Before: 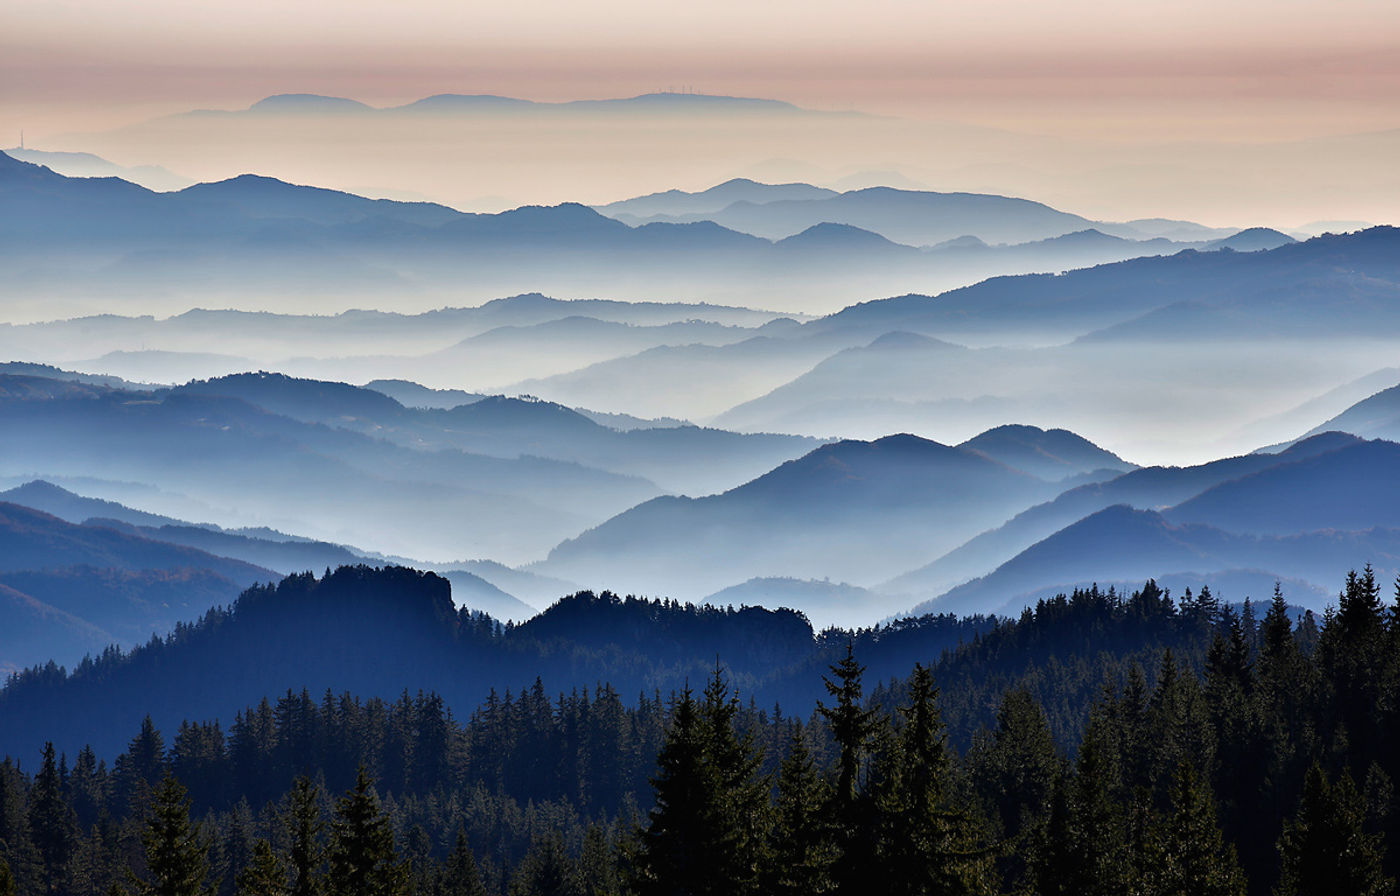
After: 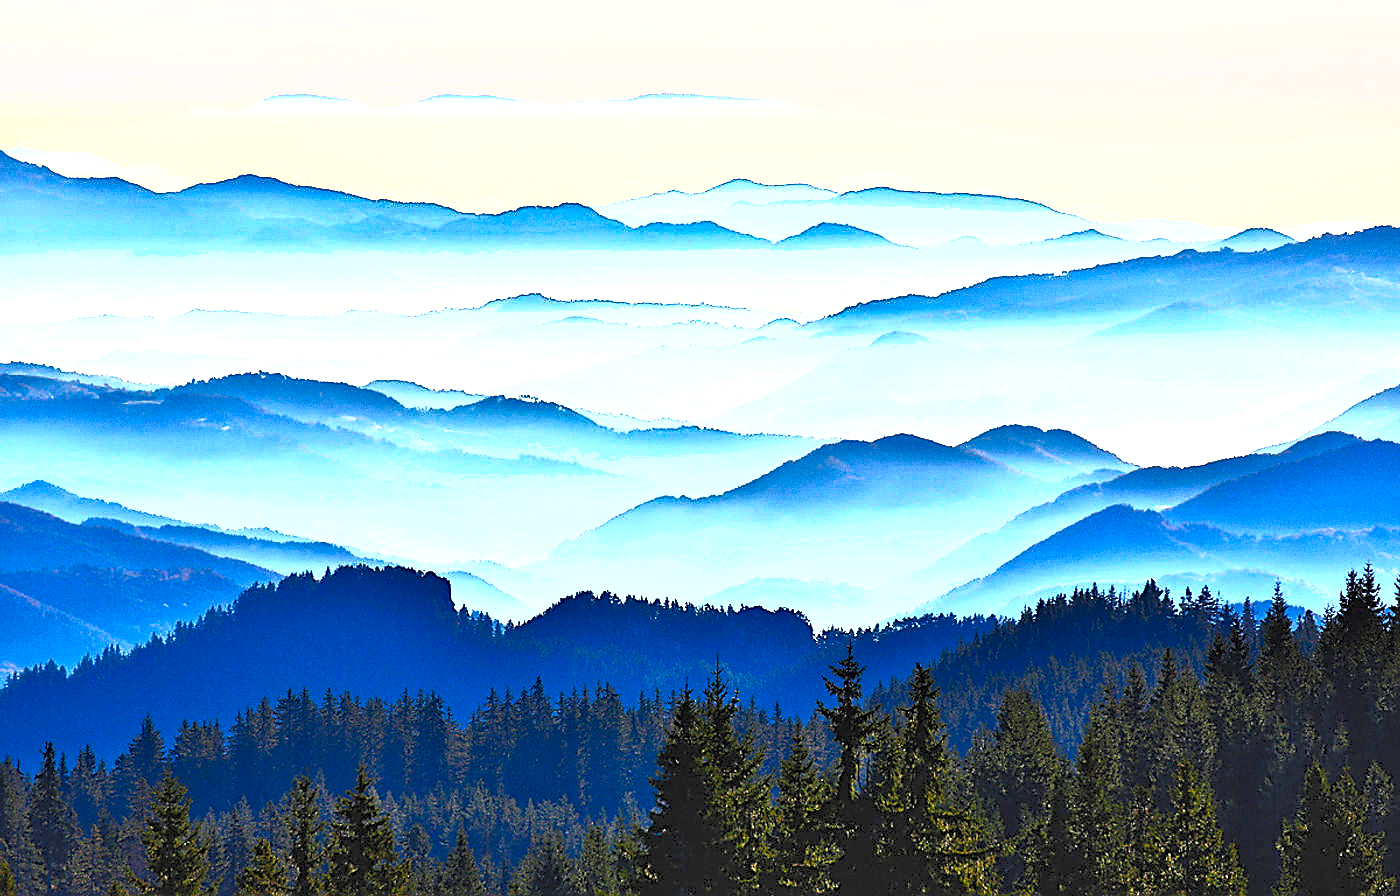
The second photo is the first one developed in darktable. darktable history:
shadows and highlights: radius 44.78, white point adjustment 6.64, compress 79.65%, highlights color adjustment 78.42%, soften with gaussian
tone equalizer: on, module defaults
sharpen: on, module defaults
grain: on, module defaults
contrast brightness saturation: contrast 1, brightness 1, saturation 1
haze removal: compatibility mode true, adaptive false
